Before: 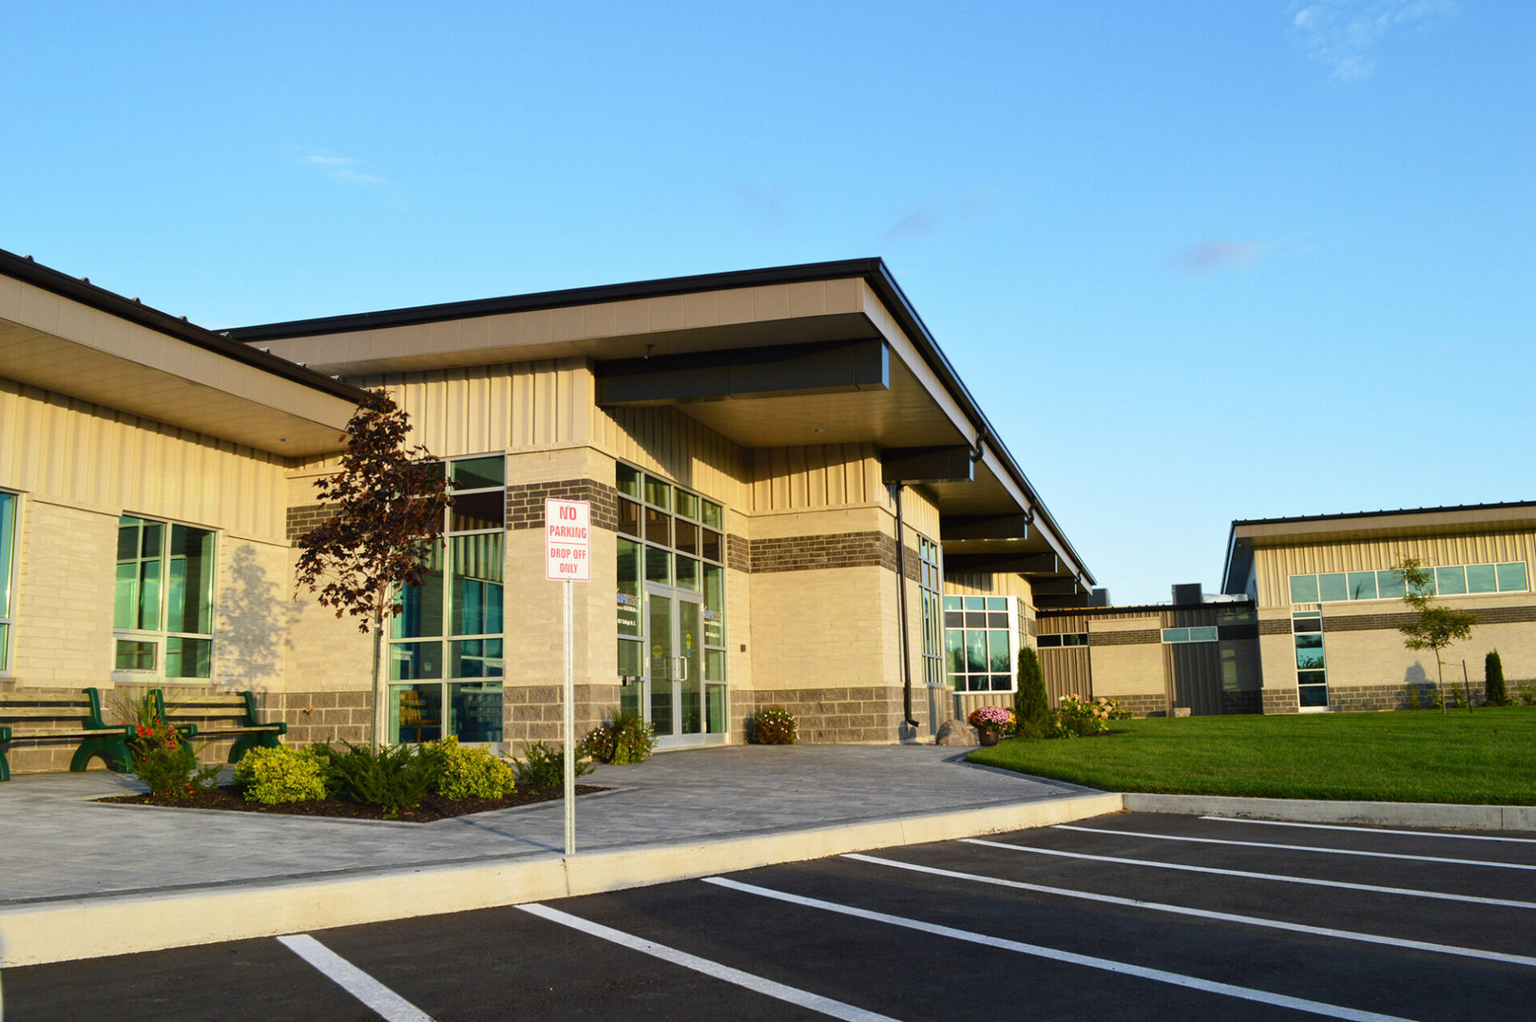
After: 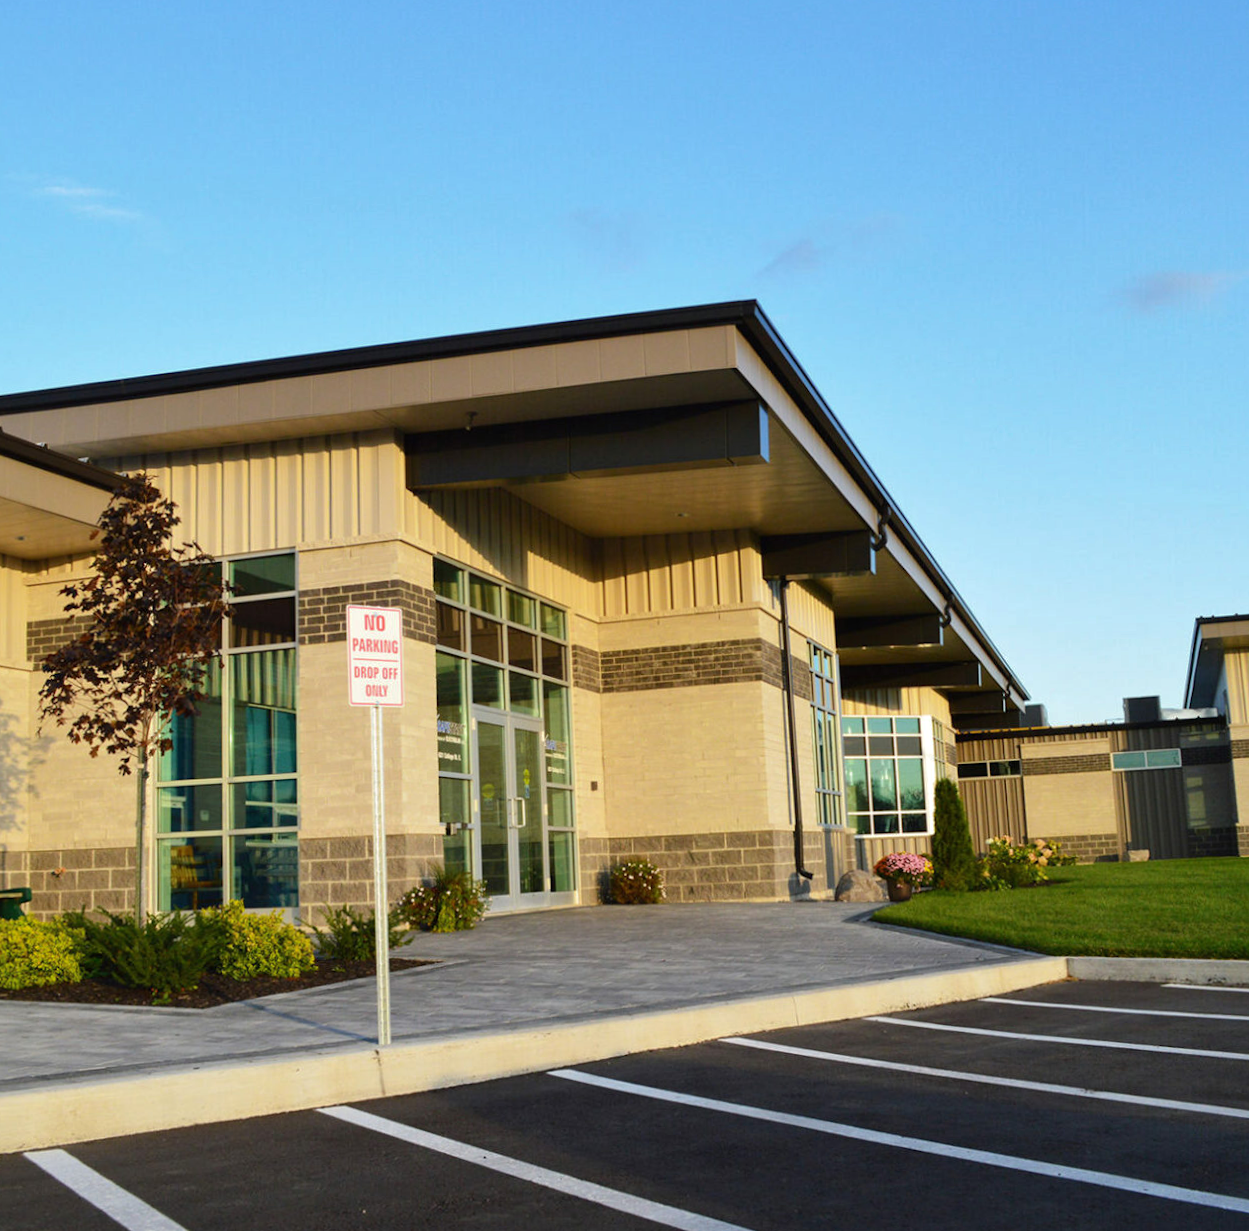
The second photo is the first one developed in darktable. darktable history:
shadows and highlights: shadows 10, white point adjustment 1, highlights -40
rotate and perspective: rotation -1°, crop left 0.011, crop right 0.989, crop top 0.025, crop bottom 0.975
crop: left 16.899%, right 16.556%
